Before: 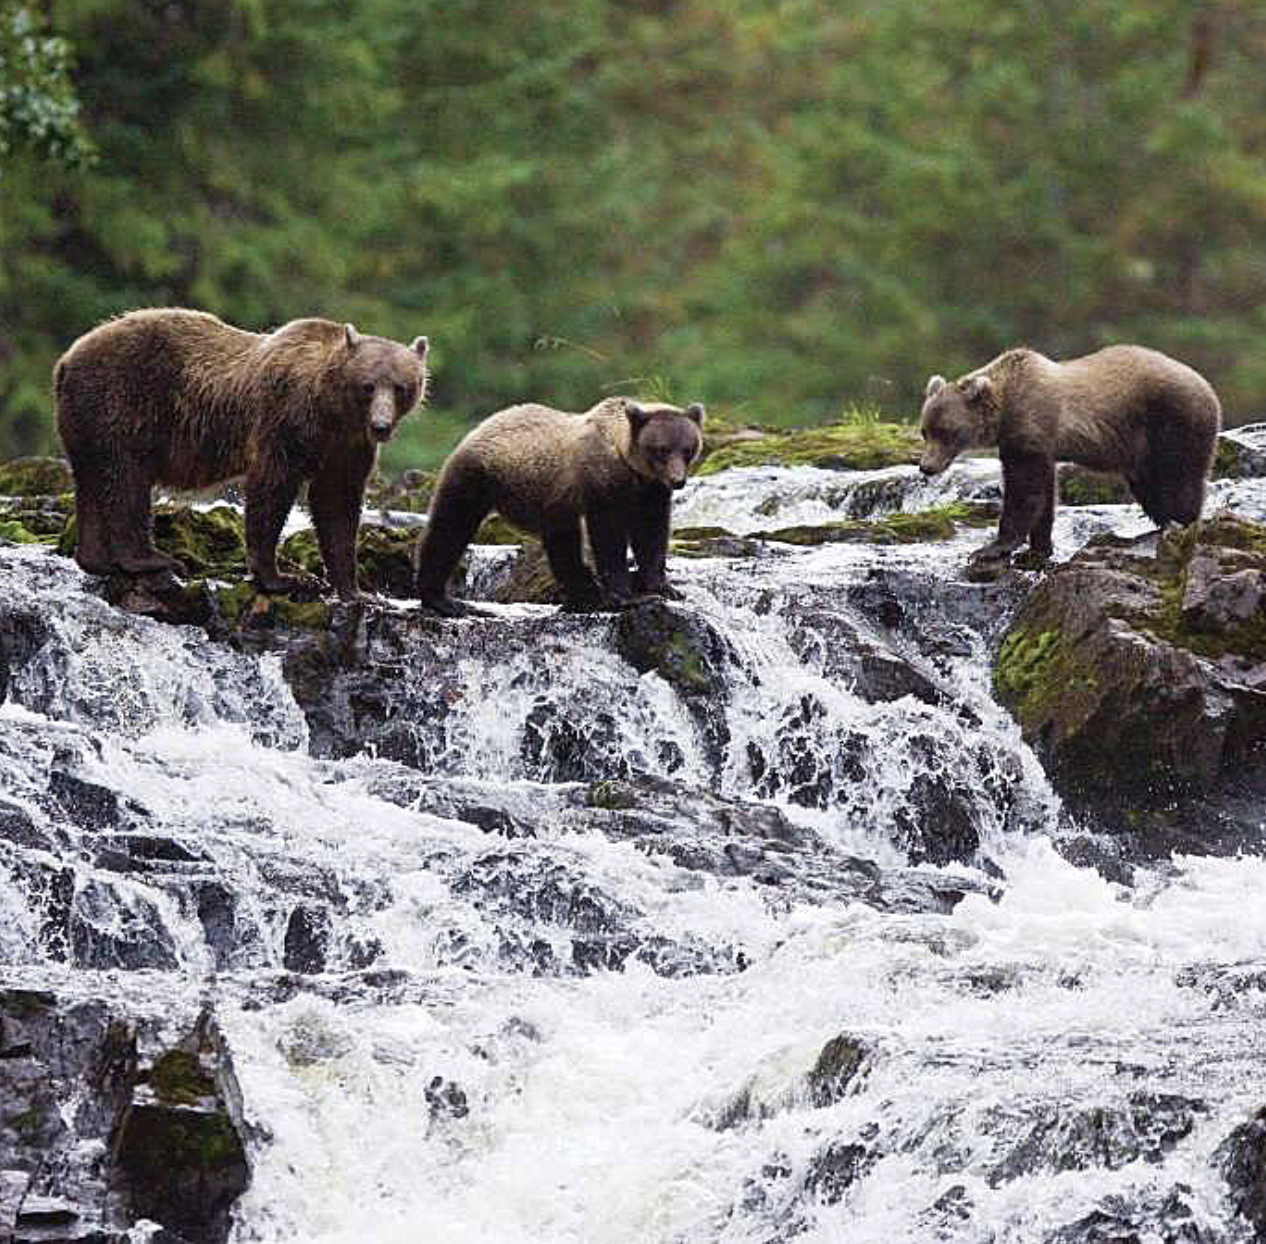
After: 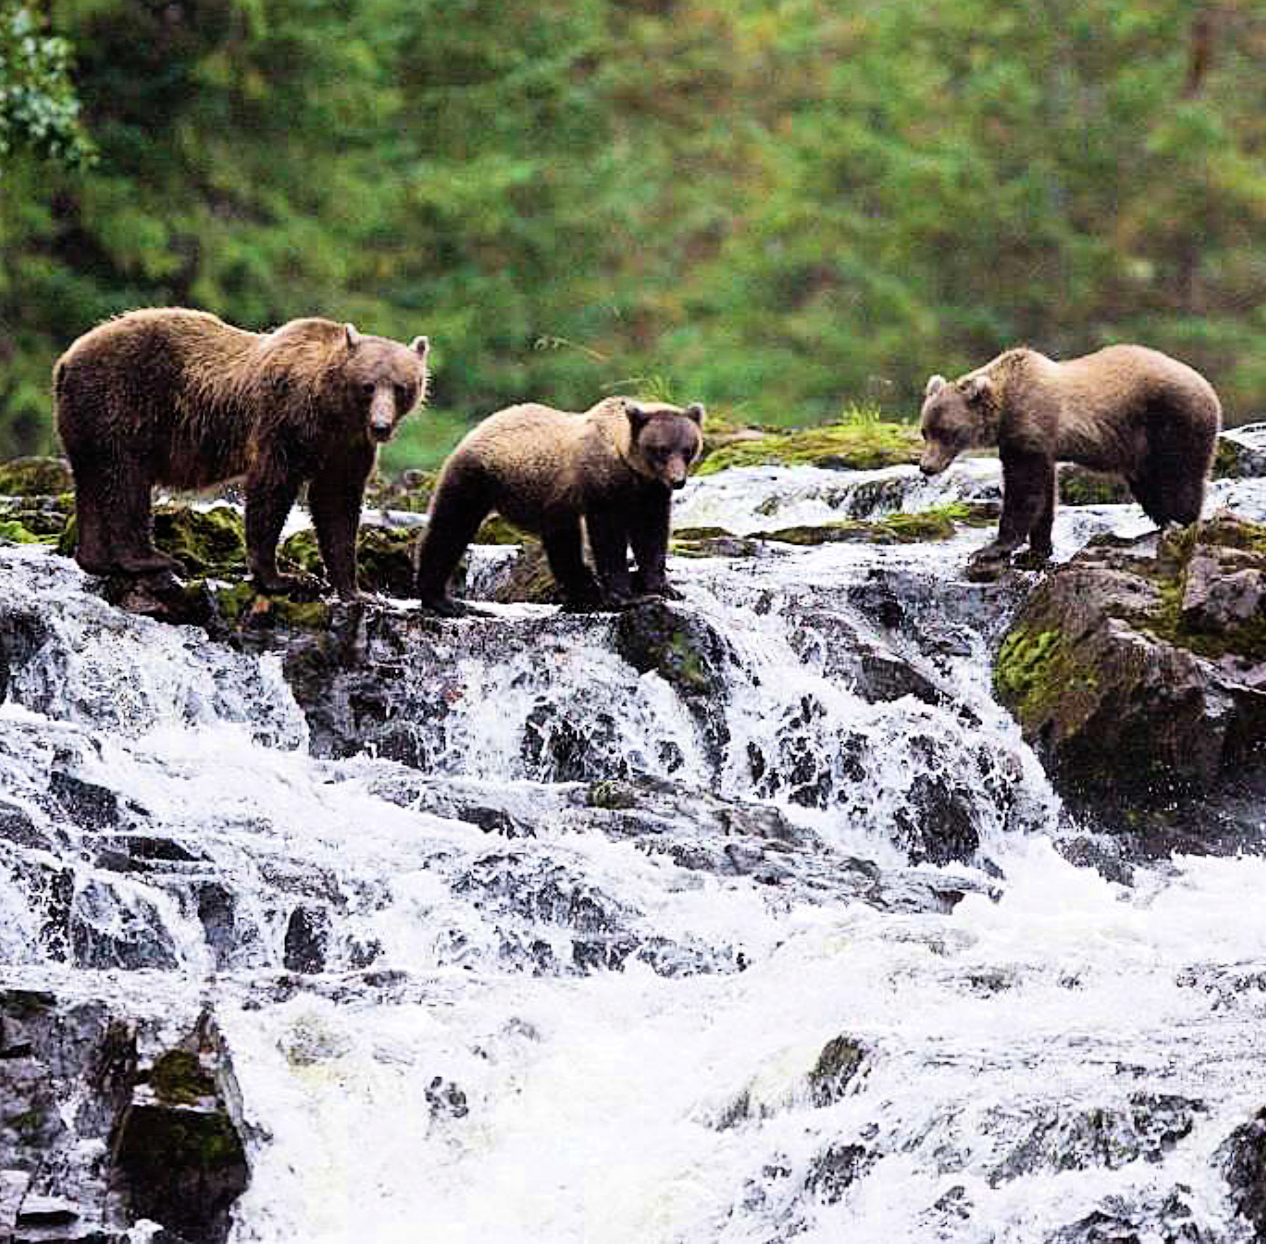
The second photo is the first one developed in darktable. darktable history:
levels: mode automatic, white 99.92%, levels [0.055, 0.477, 0.9]
filmic rgb: middle gray luminance 28.83%, black relative exposure -10.34 EV, white relative exposure 5.49 EV, threshold 3.05 EV, target black luminance 0%, hardness 3.96, latitude 2.06%, contrast 1.131, highlights saturation mix 4.32%, shadows ↔ highlights balance 15.02%, preserve chrominance max RGB, color science v6 (2022), contrast in shadows safe, contrast in highlights safe, enable highlight reconstruction true
